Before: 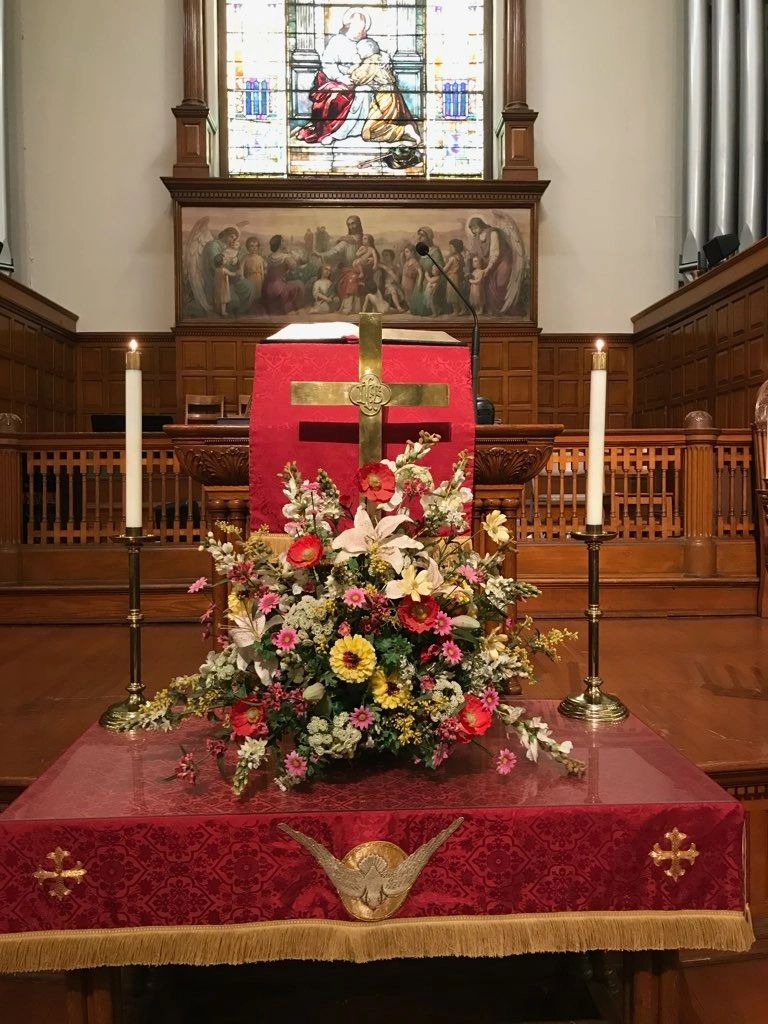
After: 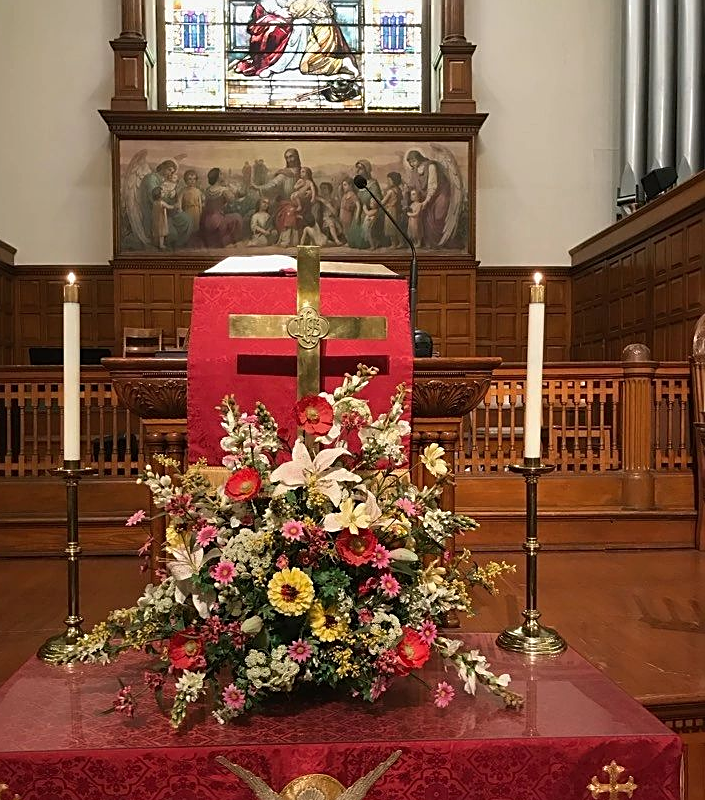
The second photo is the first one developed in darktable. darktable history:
crop: left 8.201%, top 6.56%, bottom 15.285%
sharpen: on, module defaults
